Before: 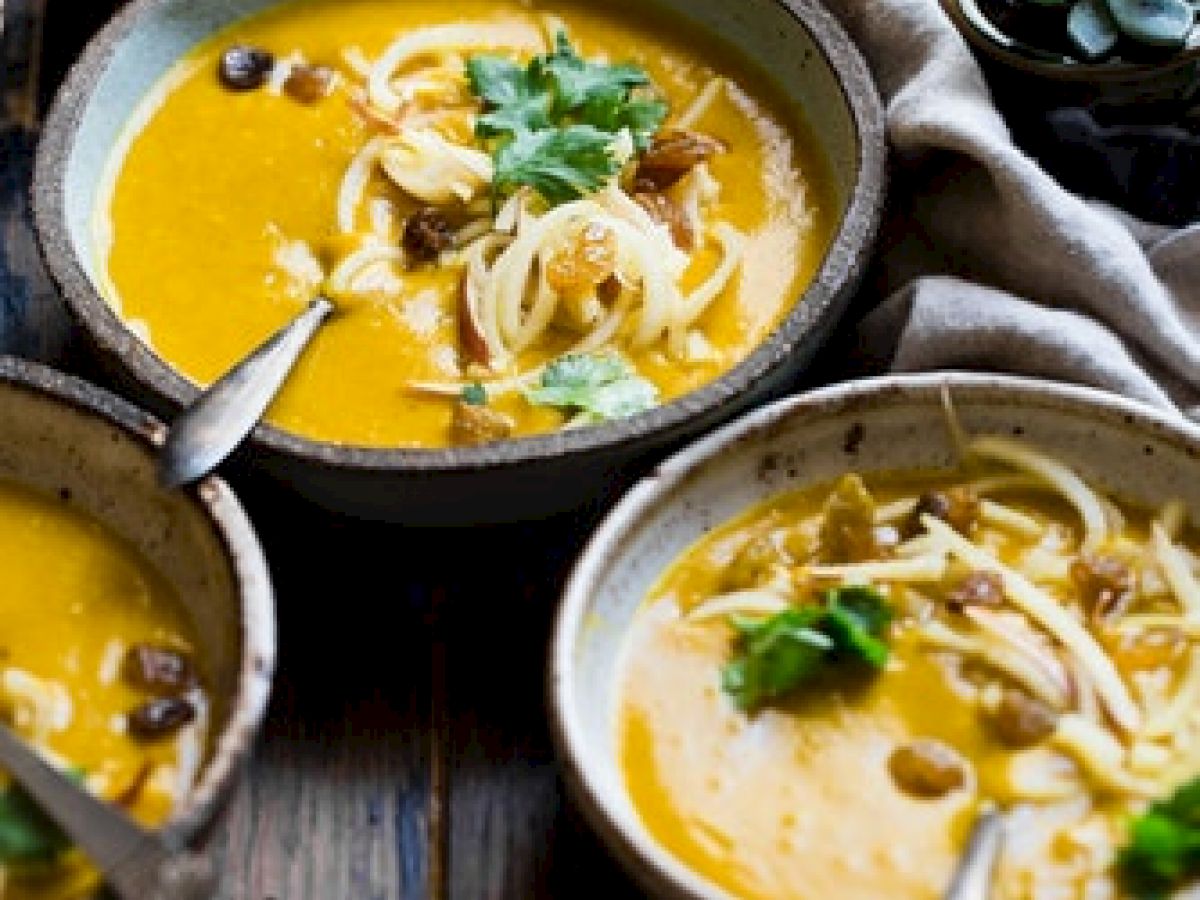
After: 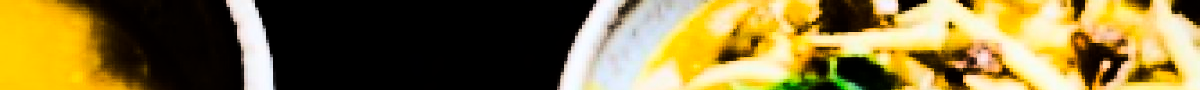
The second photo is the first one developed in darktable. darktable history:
contrast brightness saturation: contrast 0.24, brightness -0.24, saturation 0.14
crop and rotate: top 59.084%, bottom 30.916%
tone curve: curves: ch0 [(0, 0) (0.086, 0.006) (0.148, 0.021) (0.245, 0.105) (0.374, 0.401) (0.444, 0.631) (0.778, 0.915) (1, 1)], color space Lab, linked channels, preserve colors none
